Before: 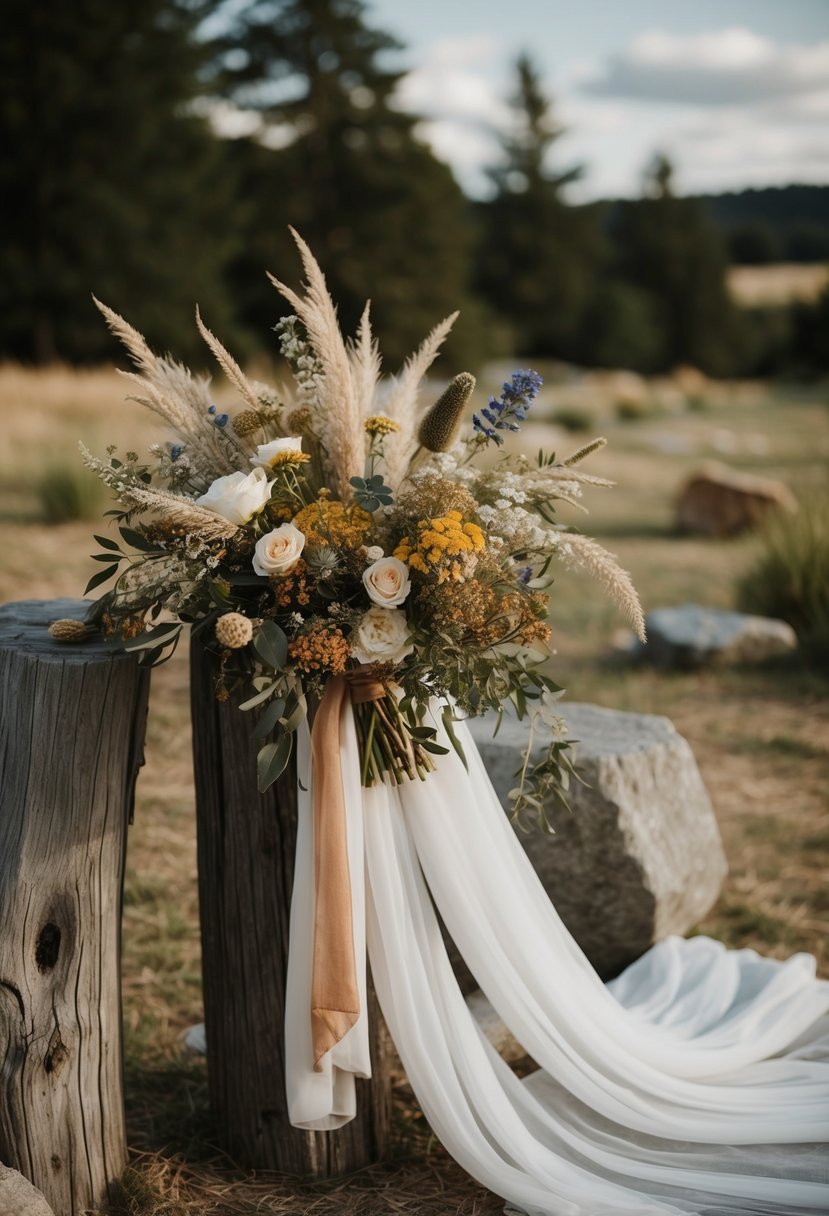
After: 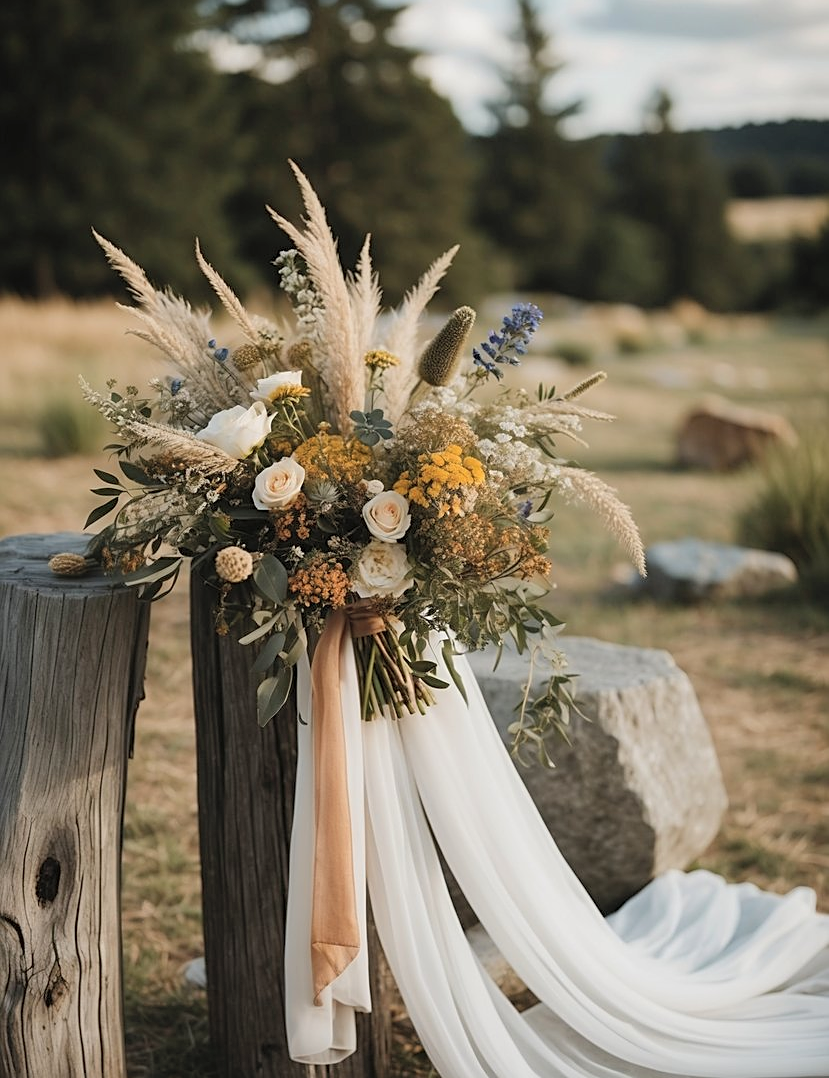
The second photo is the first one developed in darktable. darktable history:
contrast brightness saturation: brightness 0.143
crop and rotate: top 5.489%, bottom 5.784%
sharpen: on, module defaults
